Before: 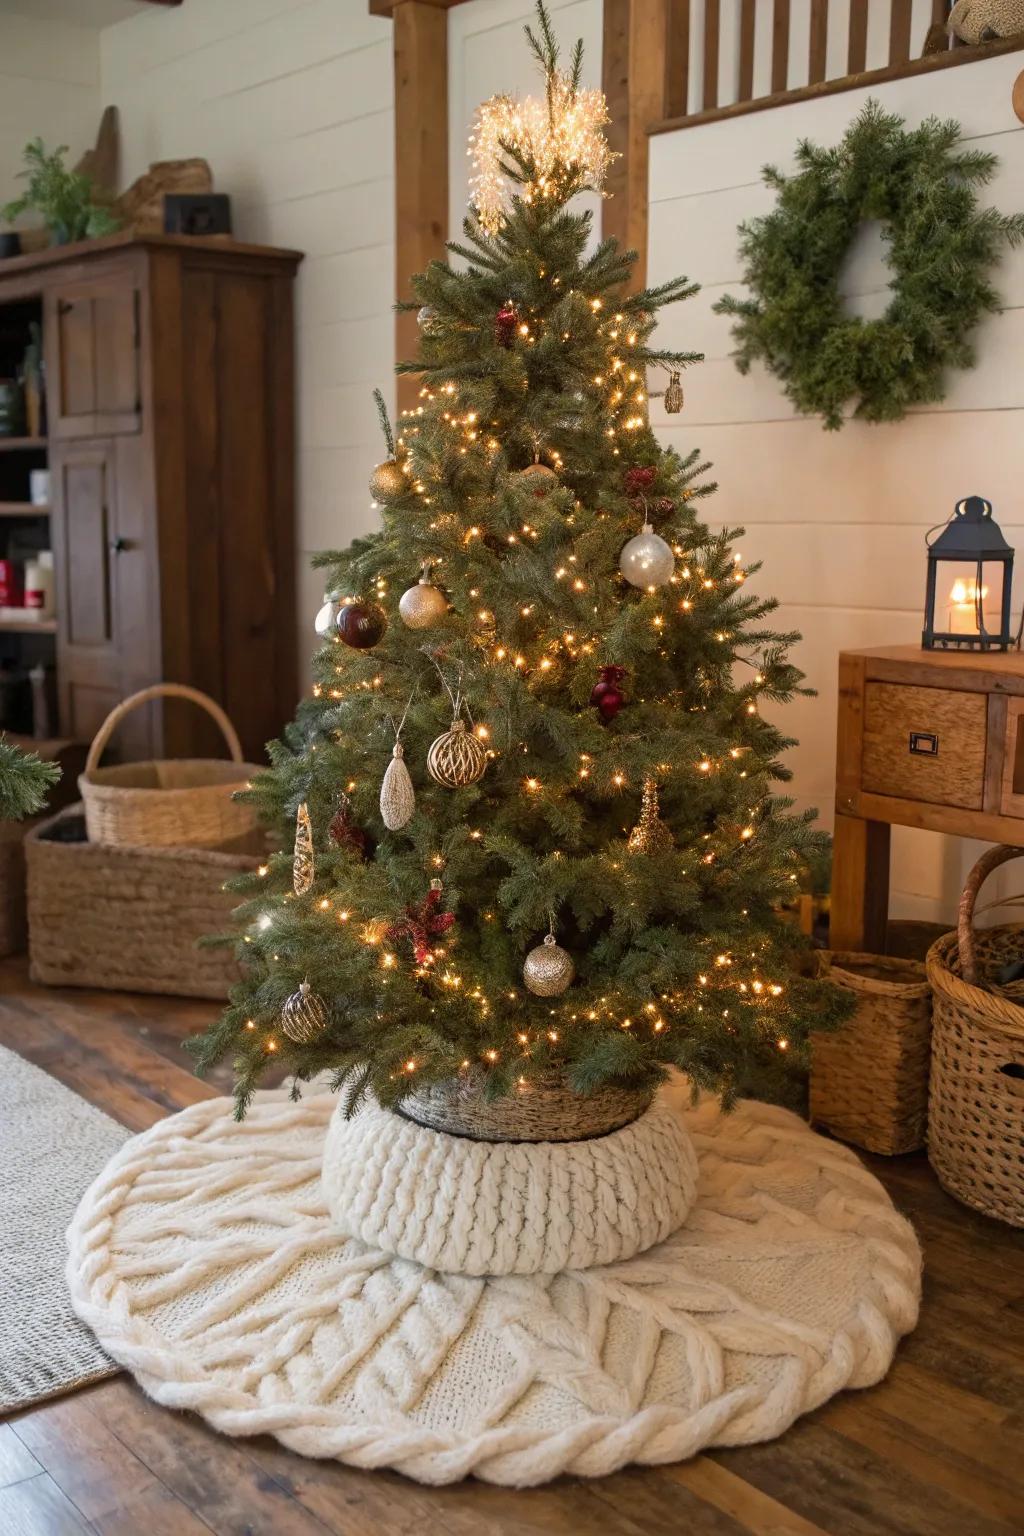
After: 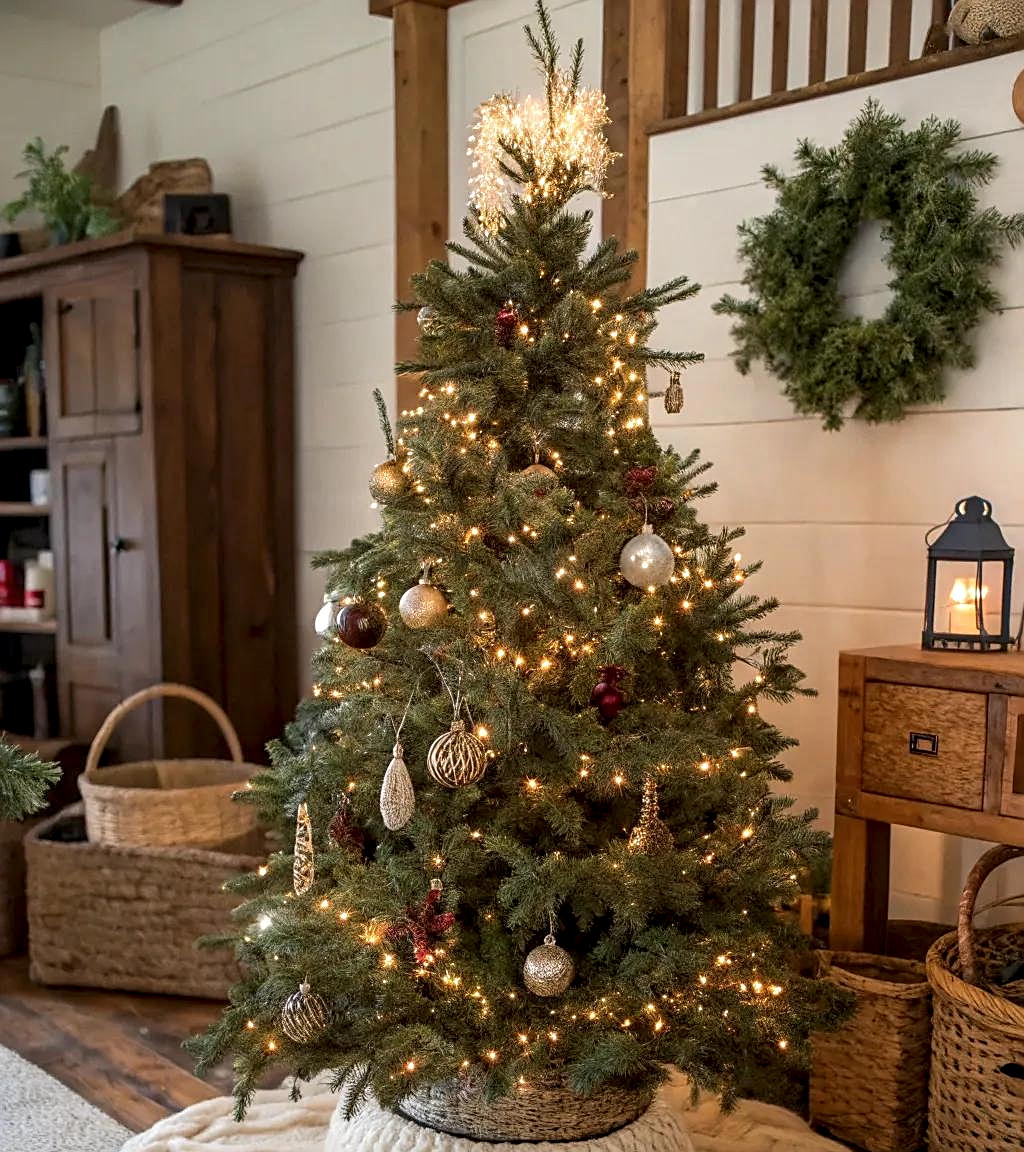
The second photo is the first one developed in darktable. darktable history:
sharpen: on, module defaults
local contrast: highlights 42%, shadows 63%, detail 137%, midtone range 0.52
exposure: compensate highlight preservation false
crop: bottom 24.99%
